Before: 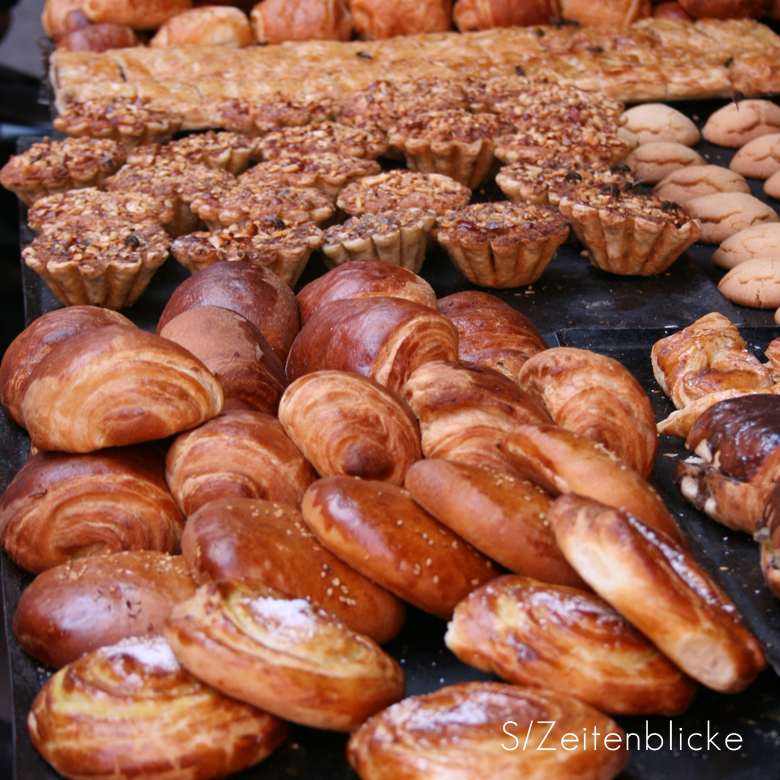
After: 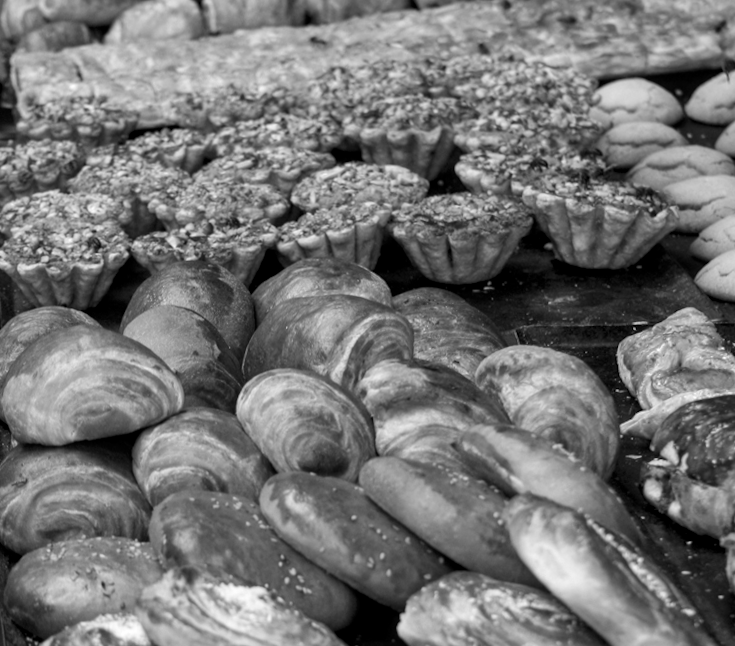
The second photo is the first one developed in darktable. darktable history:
velvia: strength 10%
crop and rotate: top 0%, bottom 11.49%
local contrast: detail 130%
monochrome: on, module defaults
rgb levels: preserve colors max RGB
shadows and highlights: shadows 53, soften with gaussian
rotate and perspective: rotation 0.062°, lens shift (vertical) 0.115, lens shift (horizontal) -0.133, crop left 0.047, crop right 0.94, crop top 0.061, crop bottom 0.94
